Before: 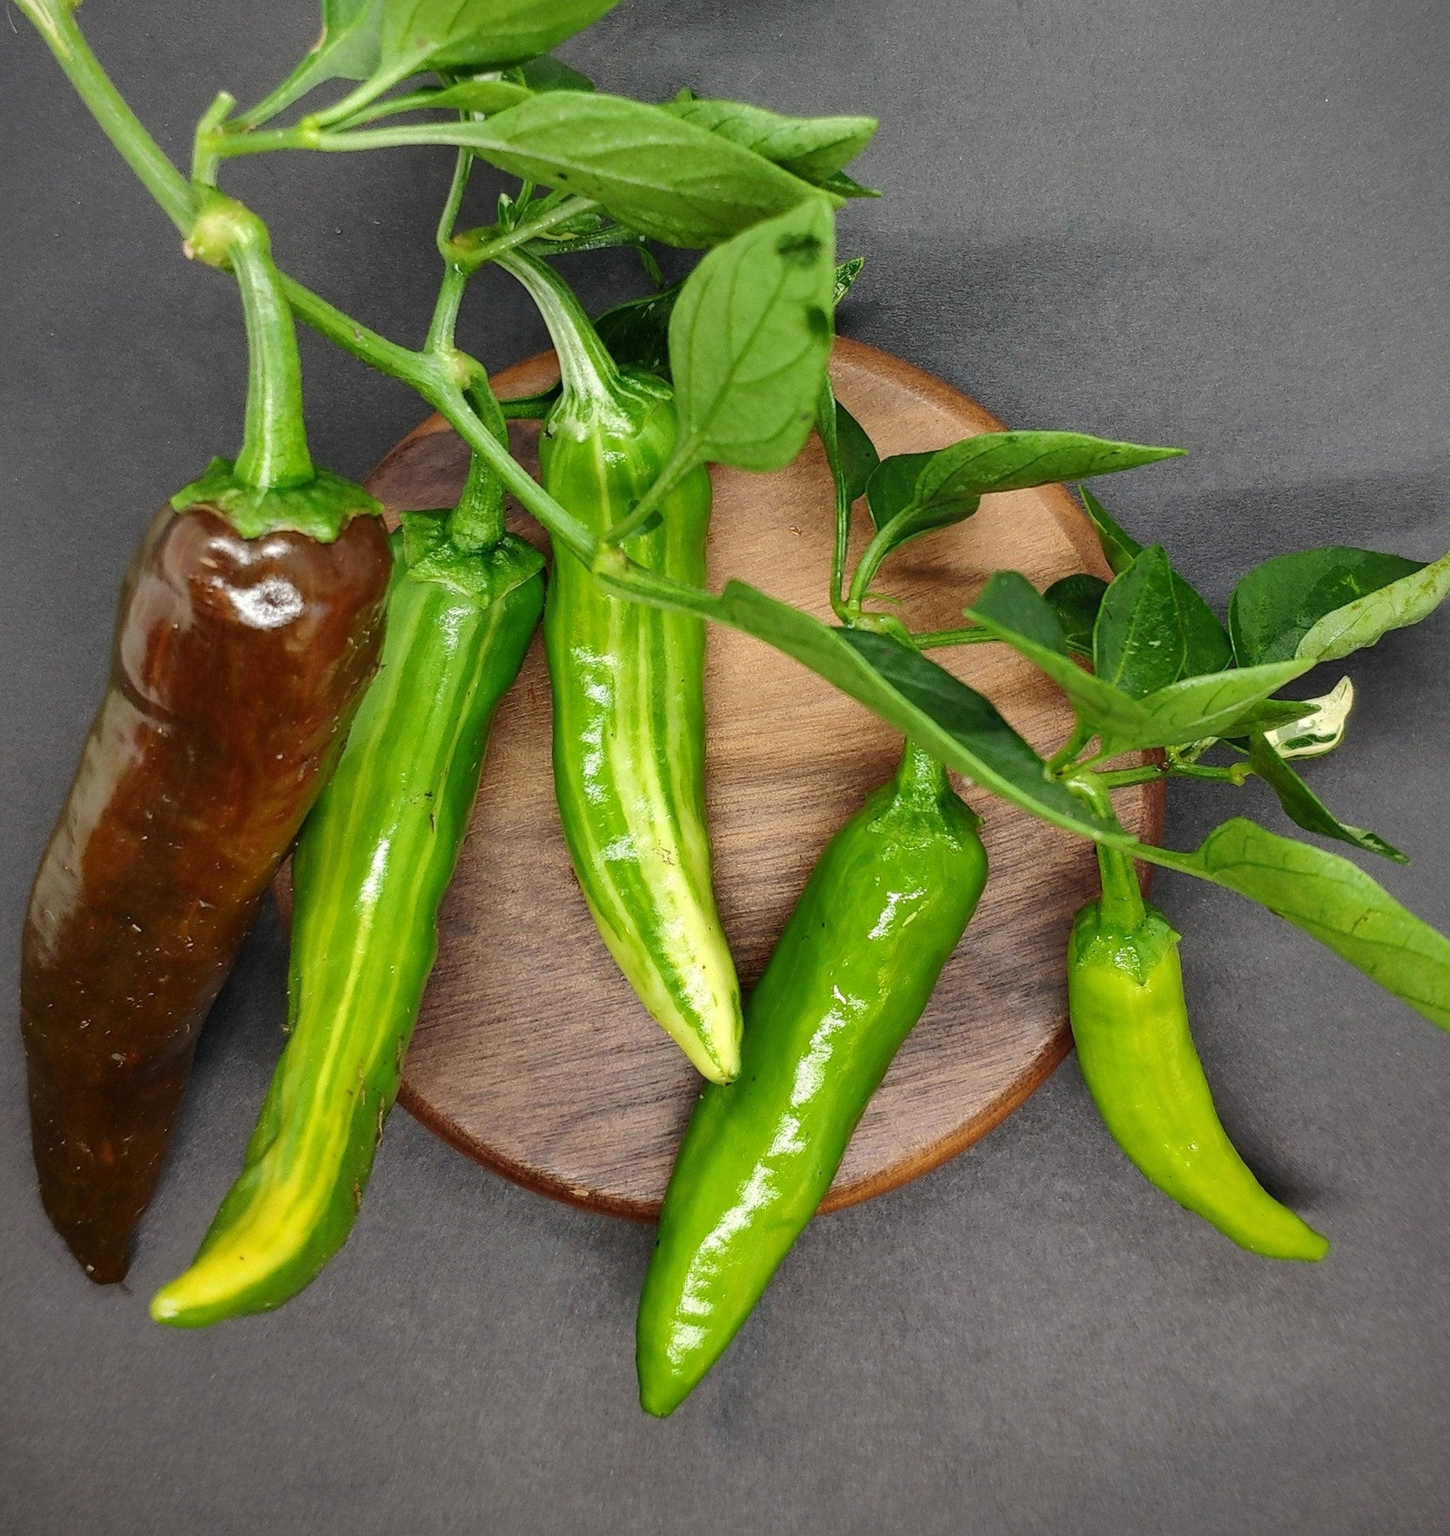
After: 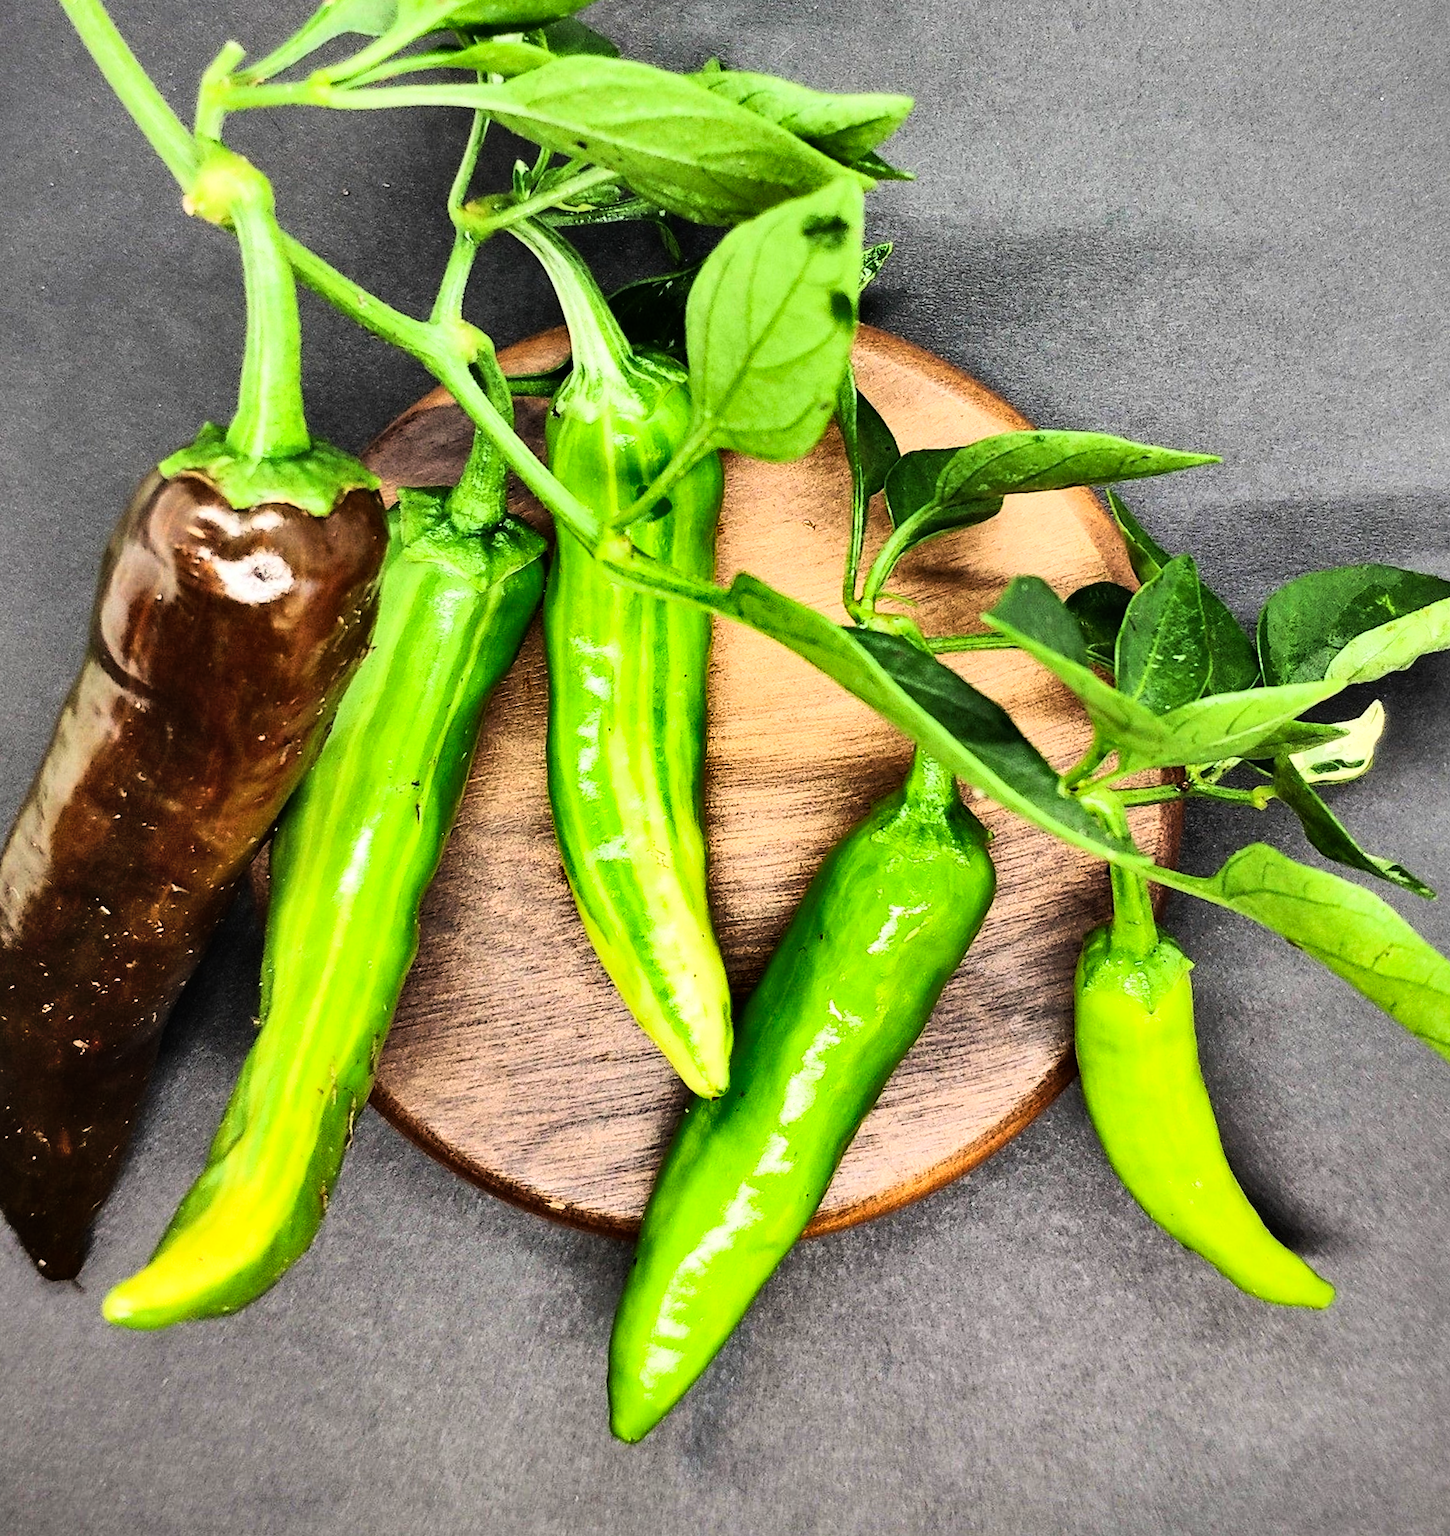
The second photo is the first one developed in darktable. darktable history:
rgb curve: curves: ch0 [(0, 0) (0.21, 0.15) (0.24, 0.21) (0.5, 0.75) (0.75, 0.96) (0.89, 0.99) (1, 1)]; ch1 [(0, 0.02) (0.21, 0.13) (0.25, 0.2) (0.5, 0.67) (0.75, 0.9) (0.89, 0.97) (1, 1)]; ch2 [(0, 0.02) (0.21, 0.13) (0.25, 0.2) (0.5, 0.67) (0.75, 0.9) (0.89, 0.97) (1, 1)], compensate middle gray true
crop and rotate: angle -2.38°
shadows and highlights: shadows 60, highlights -60.23, soften with gaussian
